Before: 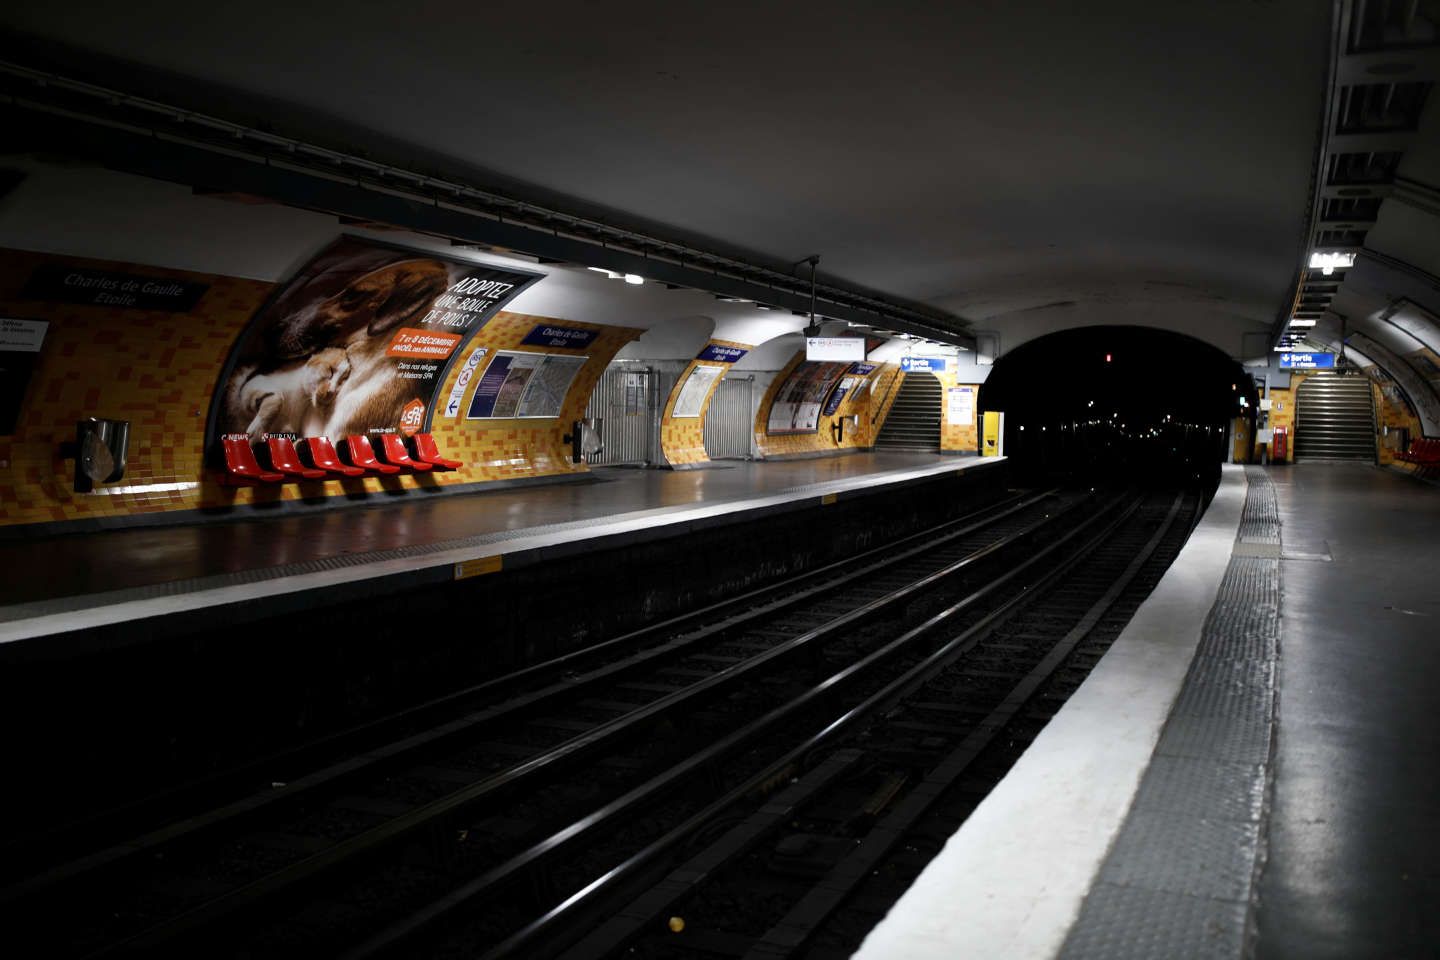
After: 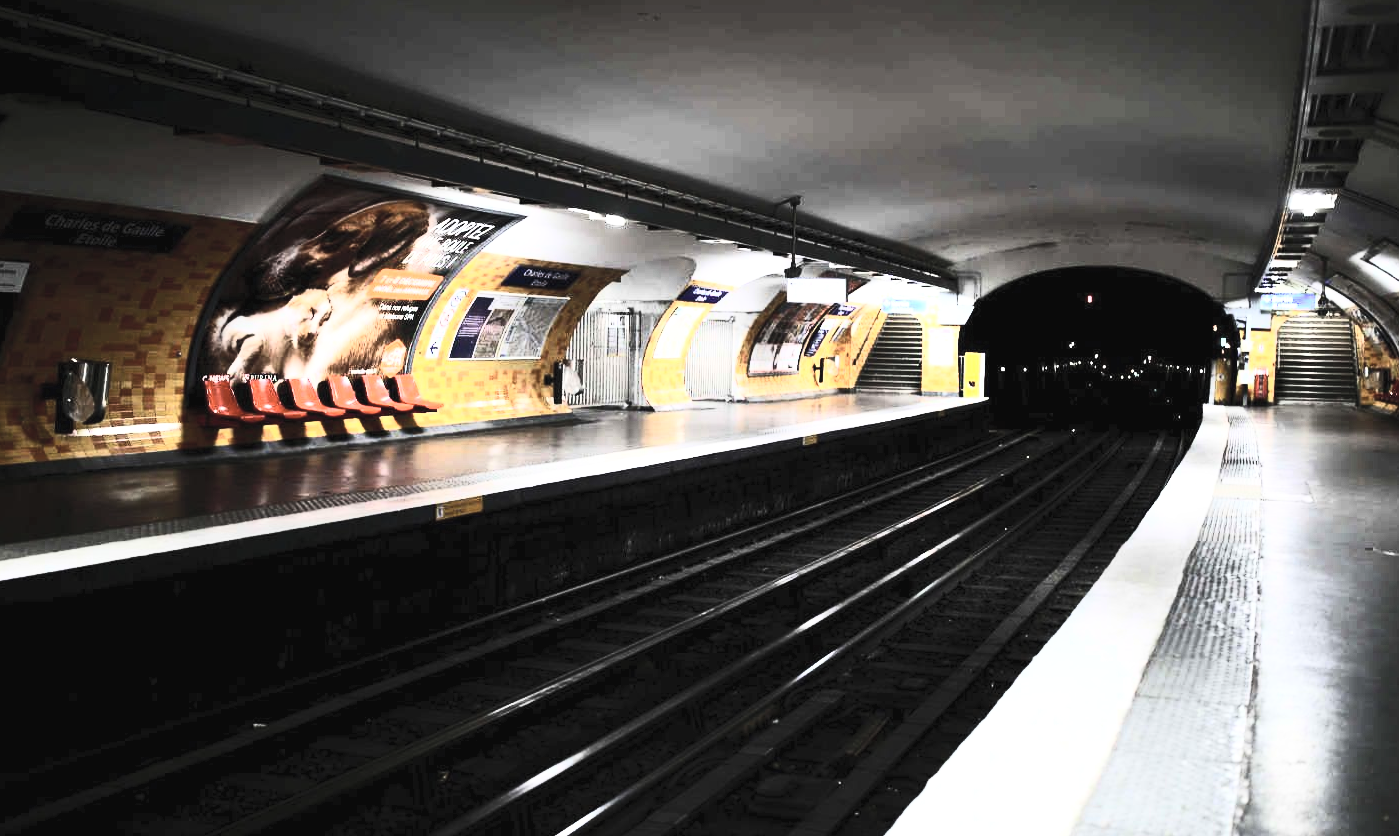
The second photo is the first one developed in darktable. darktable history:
exposure: black level correction 0, exposure 0.951 EV, compensate exposure bias true, compensate highlight preservation false
crop: left 1.343%, top 6.186%, right 1.467%, bottom 6.709%
base curve: curves: ch0 [(0, 0) (0.036, 0.025) (0.121, 0.166) (0.206, 0.329) (0.605, 0.79) (1, 1)]
contrast brightness saturation: contrast 0.448, brightness 0.549, saturation -0.2
